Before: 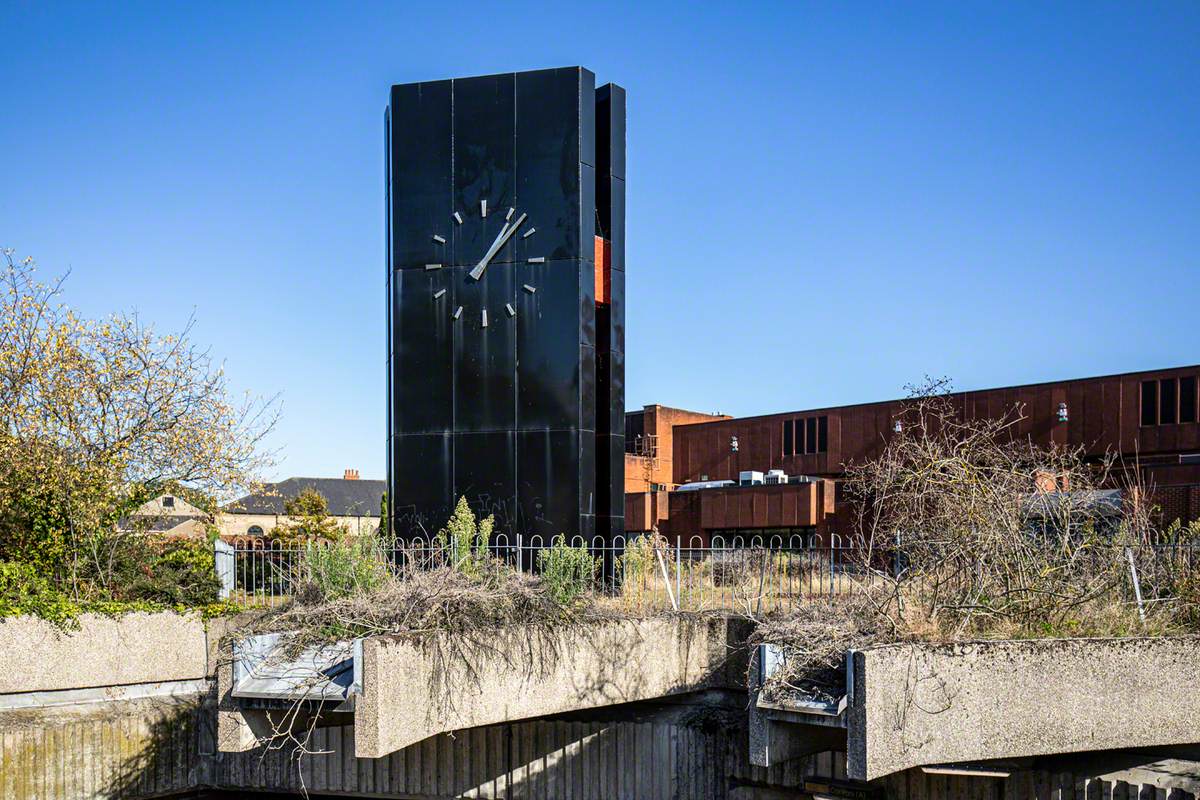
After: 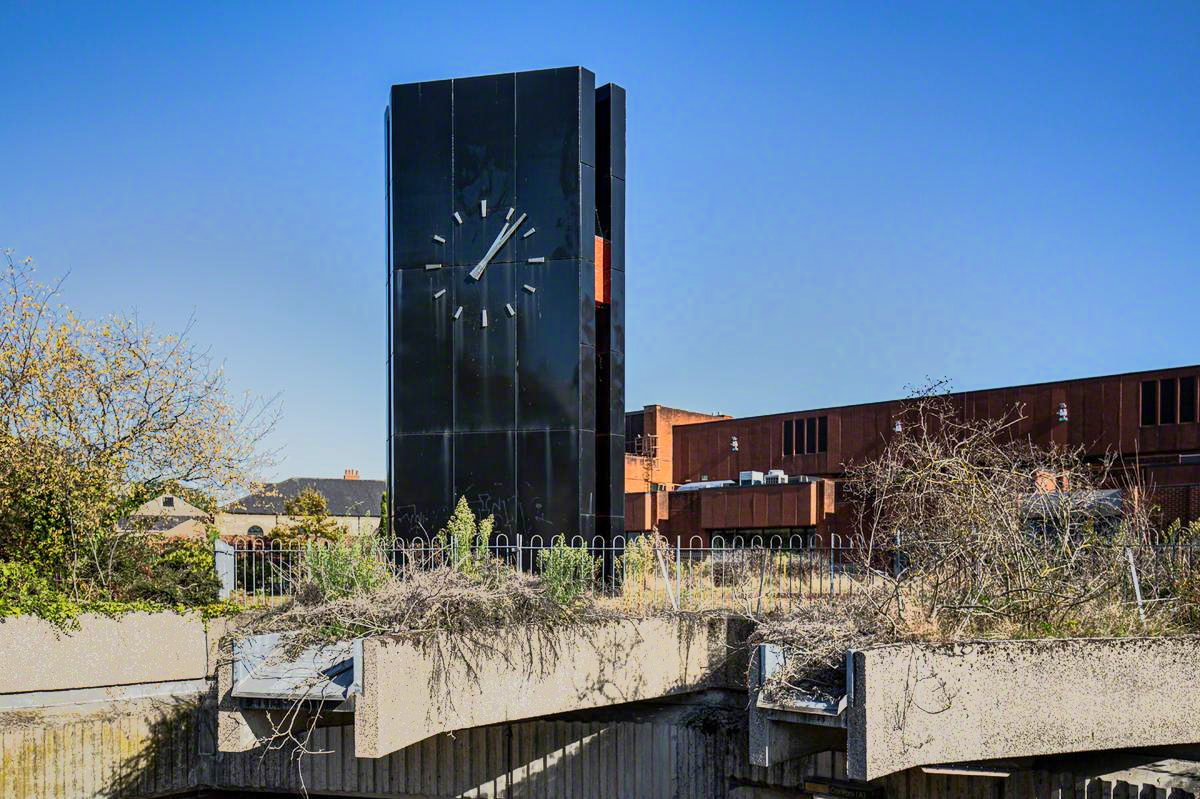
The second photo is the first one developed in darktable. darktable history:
crop: bottom 0.071%
color balance rgb: global vibrance 0.5%
tone equalizer: -7 EV -0.63 EV, -6 EV 1 EV, -5 EV -0.45 EV, -4 EV 0.43 EV, -3 EV 0.41 EV, -2 EV 0.15 EV, -1 EV -0.15 EV, +0 EV -0.39 EV, smoothing diameter 25%, edges refinement/feathering 10, preserve details guided filter
